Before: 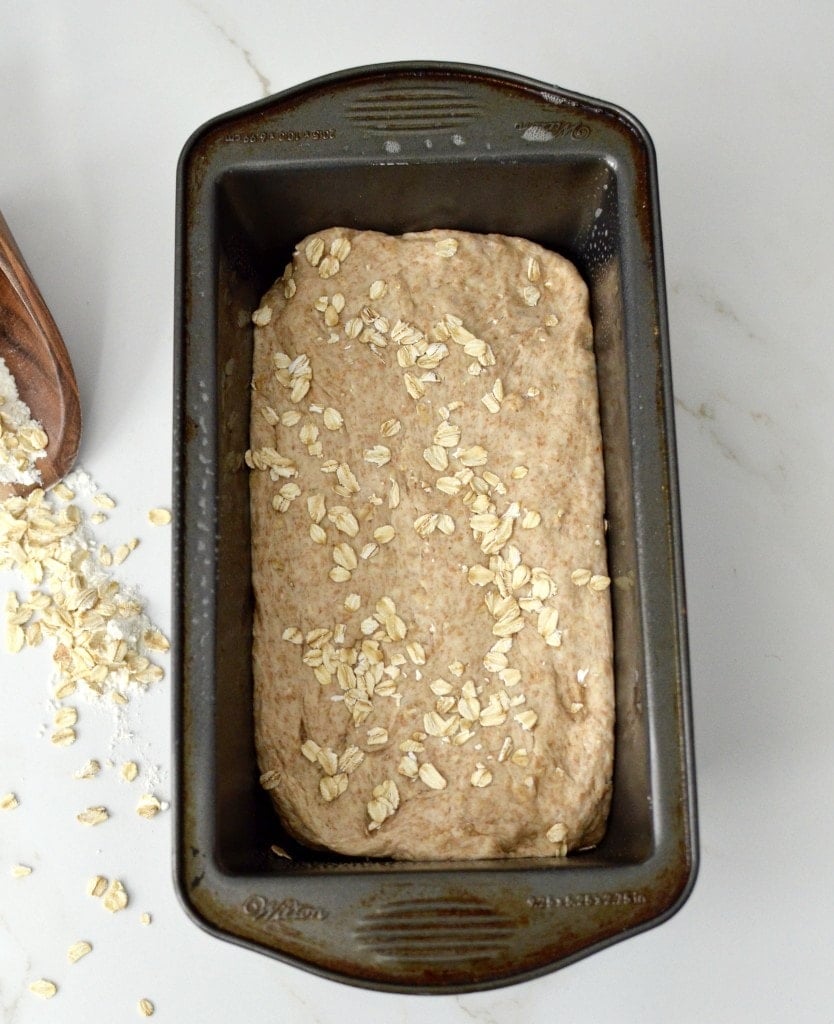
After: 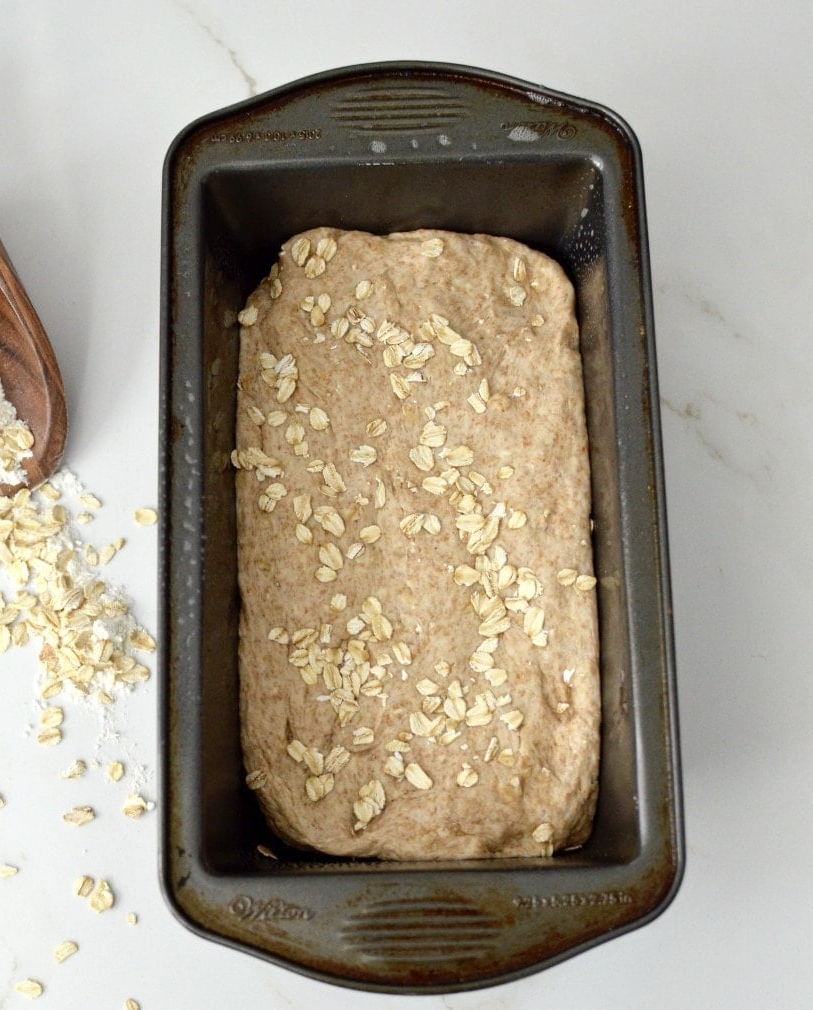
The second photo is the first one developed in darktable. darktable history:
tone equalizer: on, module defaults
crop and rotate: left 1.774%, right 0.633%, bottom 1.28%
